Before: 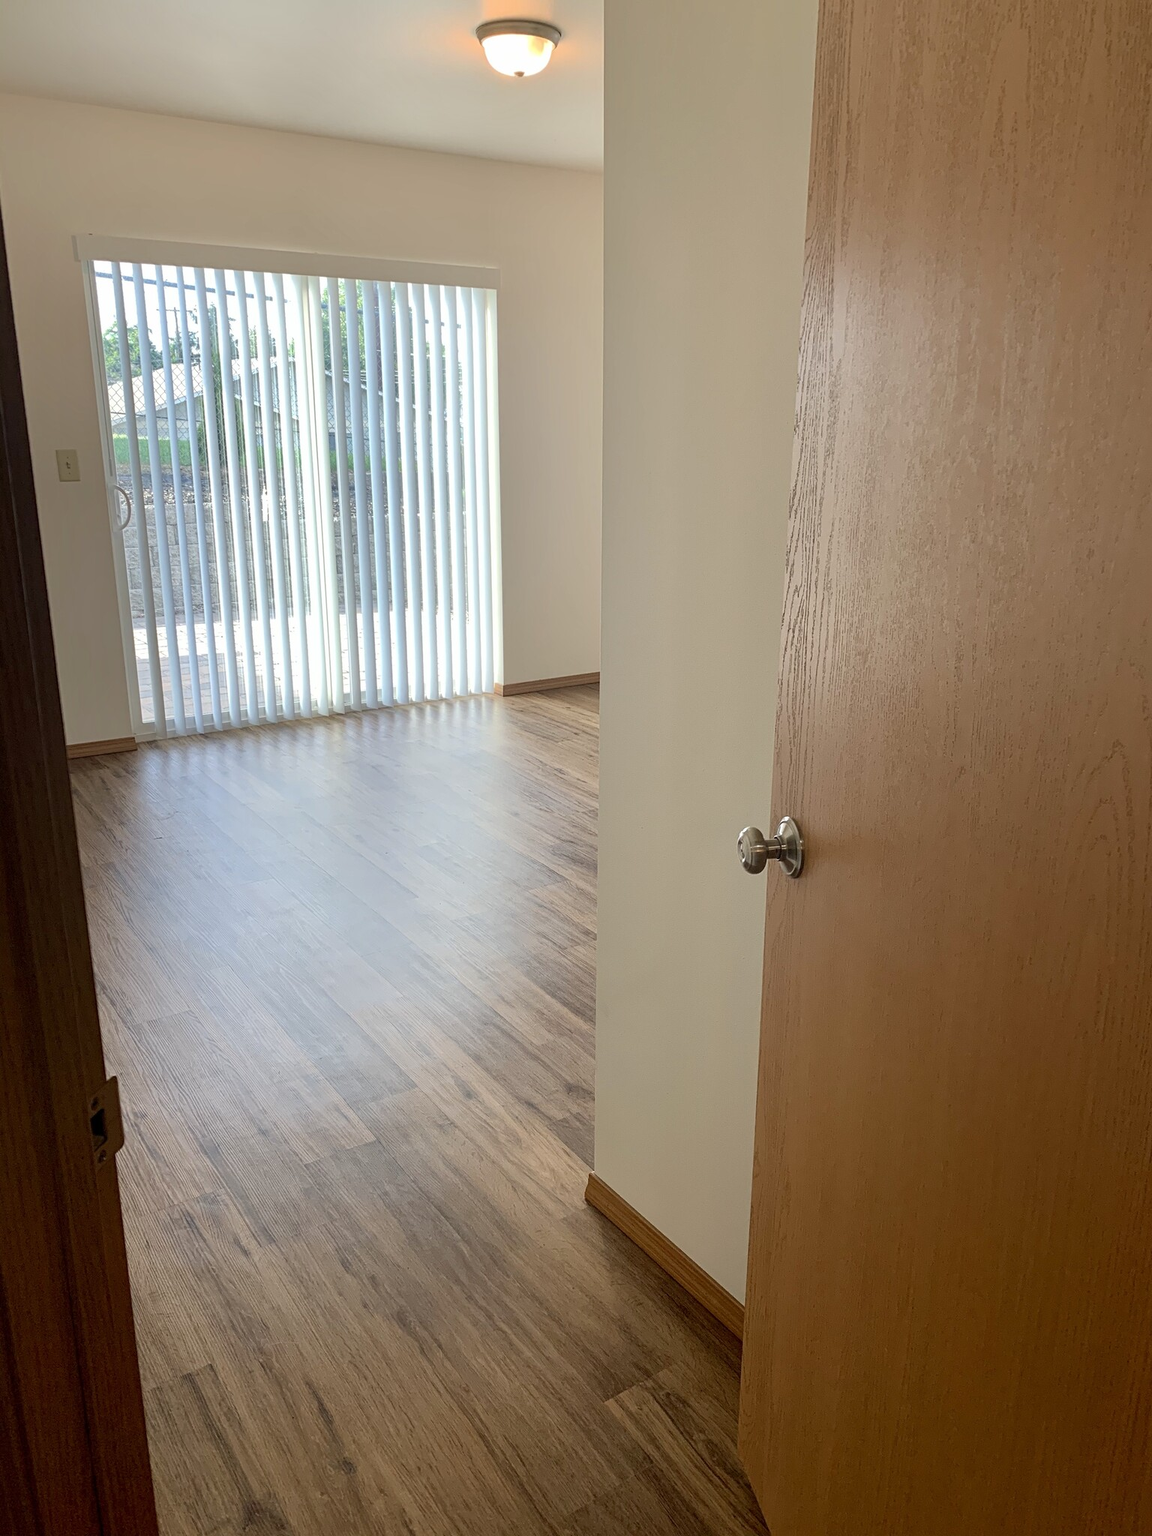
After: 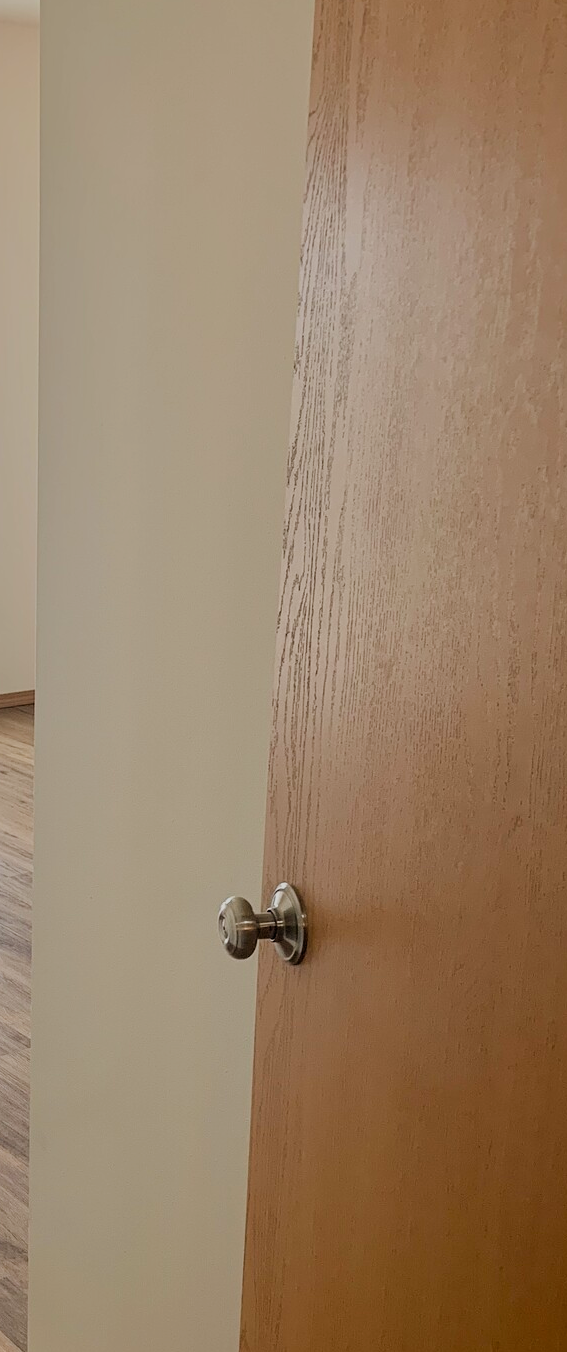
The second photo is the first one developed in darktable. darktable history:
crop and rotate: left 49.842%, top 10.083%, right 13.222%, bottom 23.896%
filmic rgb: black relative exposure -7.65 EV, white relative exposure 4.56 EV, hardness 3.61
